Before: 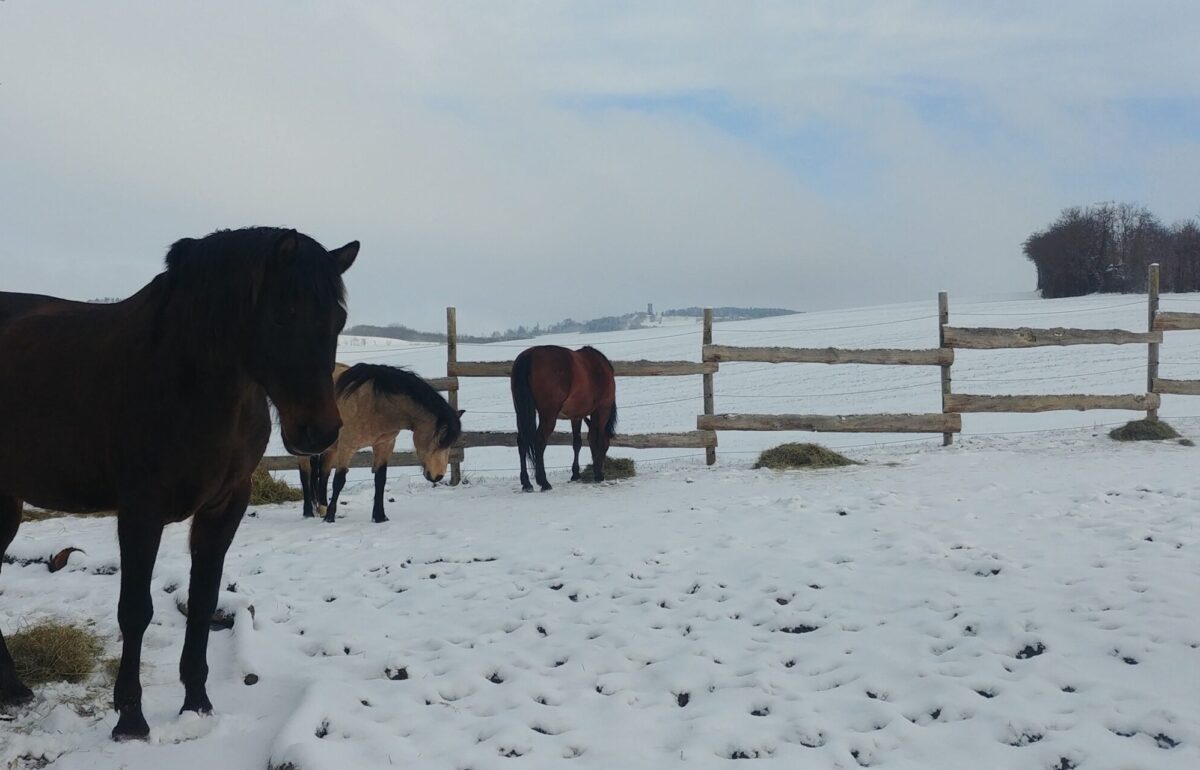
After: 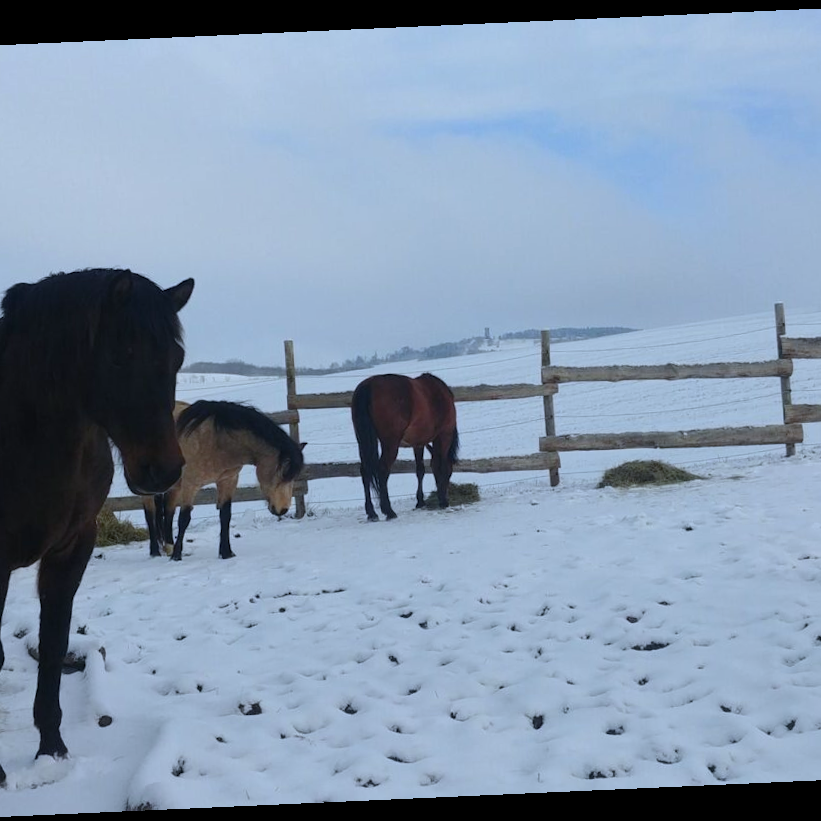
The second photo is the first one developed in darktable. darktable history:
crop and rotate: left 14.292%, right 19.041%
white balance: red 0.931, blue 1.11
rotate and perspective: rotation -2.56°, automatic cropping off
tone equalizer: on, module defaults
